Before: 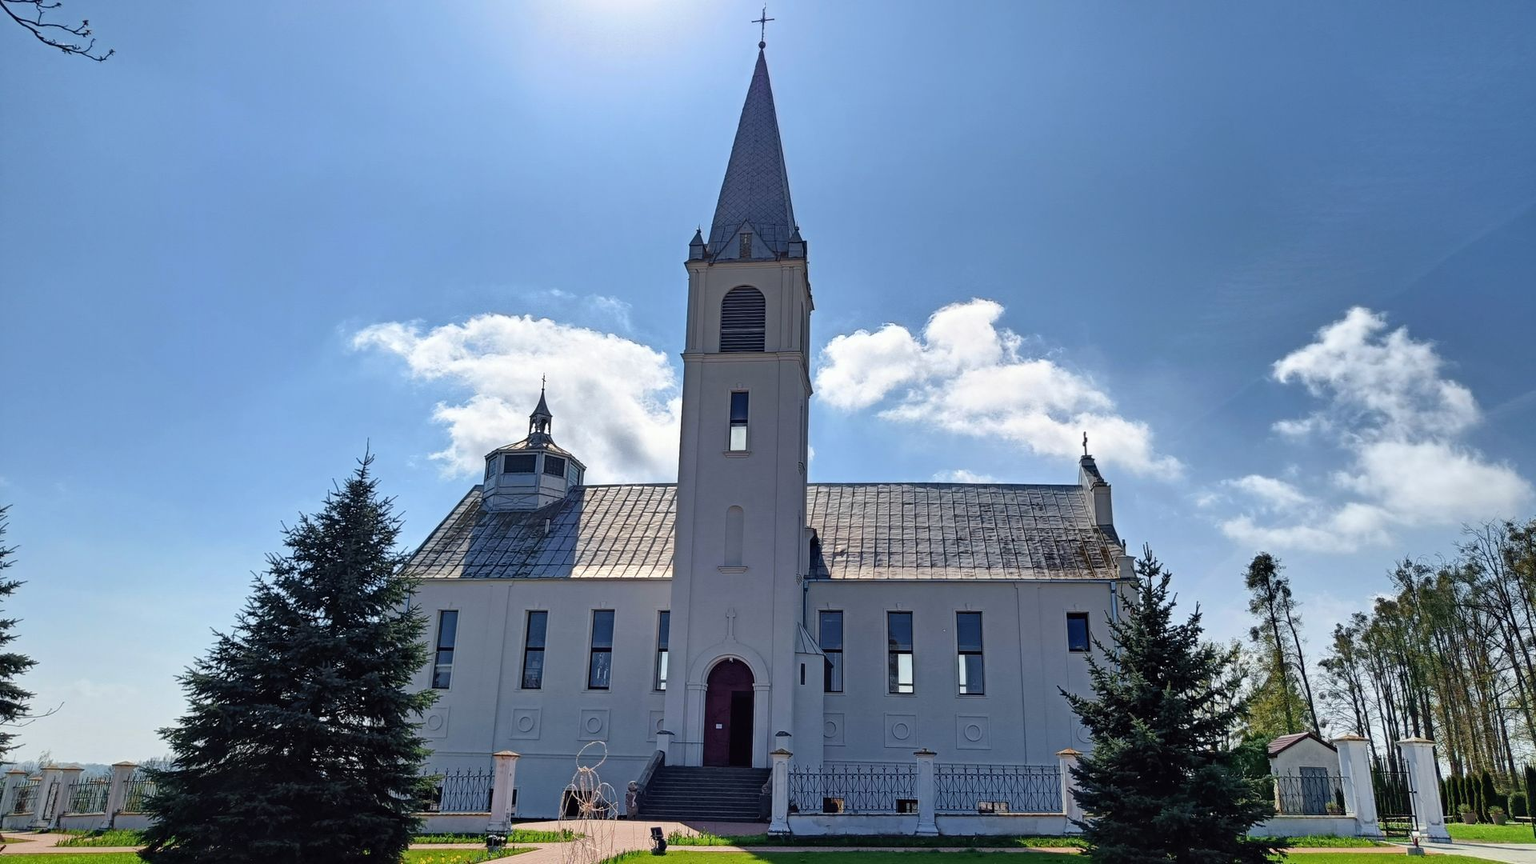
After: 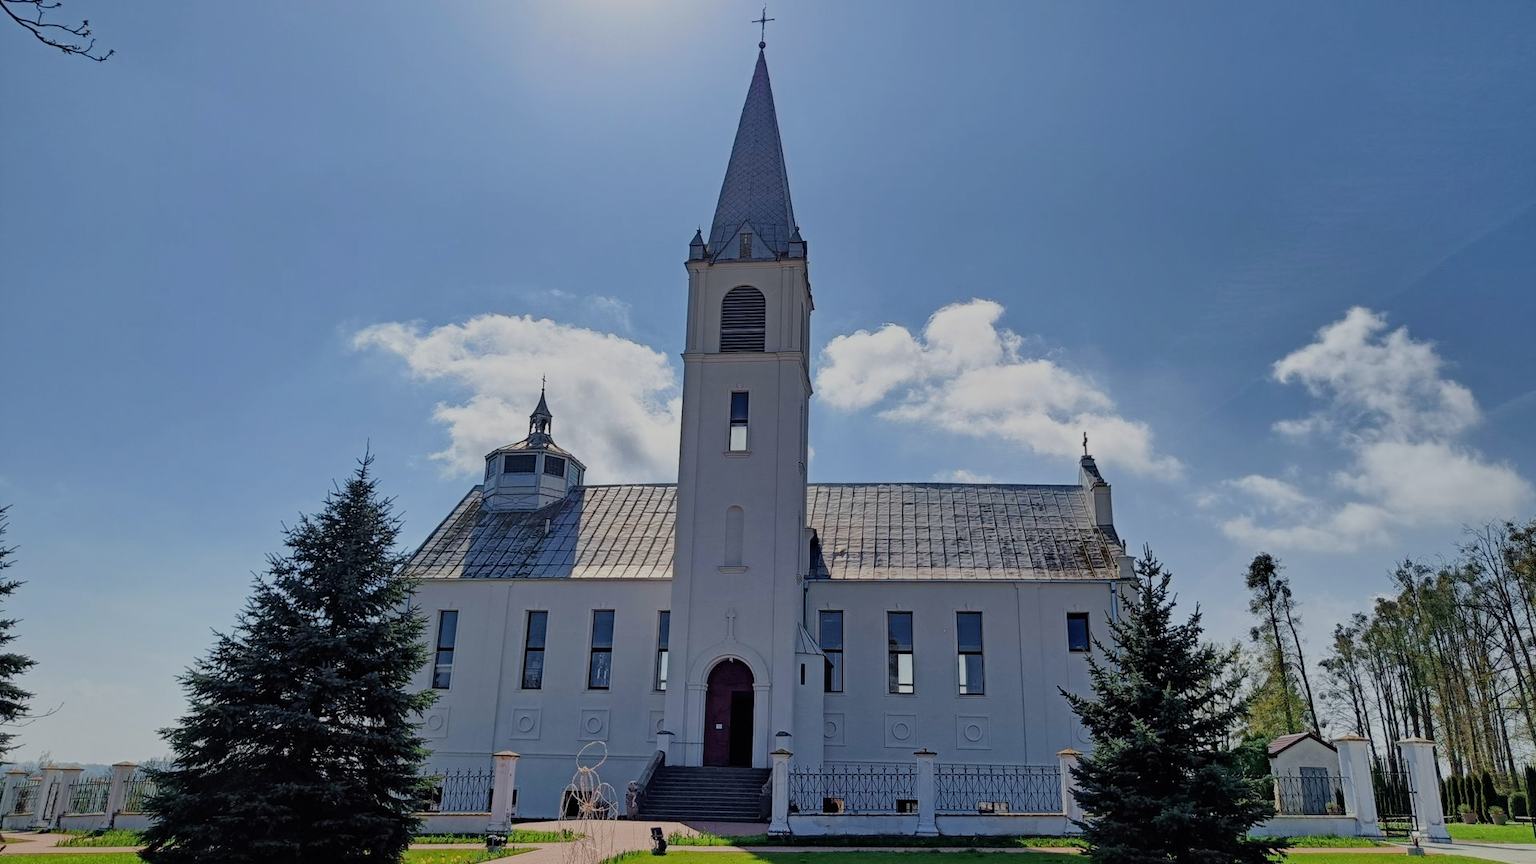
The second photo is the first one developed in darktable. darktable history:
tone equalizer: -8 EV 0.25 EV, -7 EV 0.417 EV, -6 EV 0.417 EV, -5 EV 0.25 EV, -3 EV -0.25 EV, -2 EV -0.417 EV, -1 EV -0.417 EV, +0 EV -0.25 EV, edges refinement/feathering 500, mask exposure compensation -1.57 EV, preserve details guided filter
filmic rgb: black relative exposure -16 EV, white relative exposure 6.92 EV, hardness 4.7
